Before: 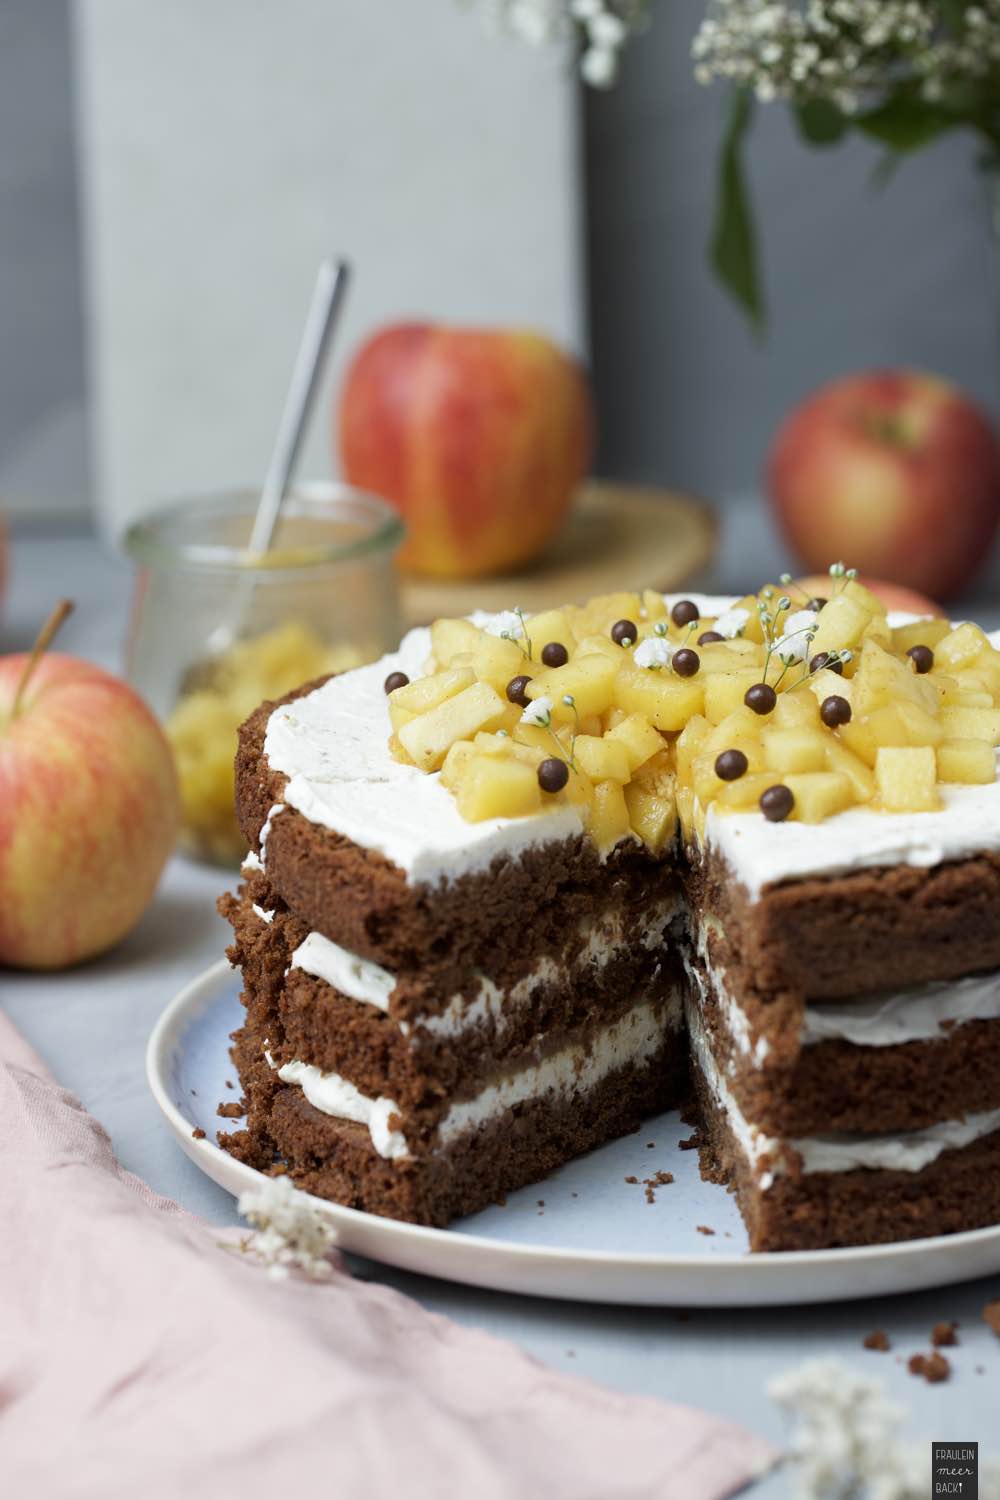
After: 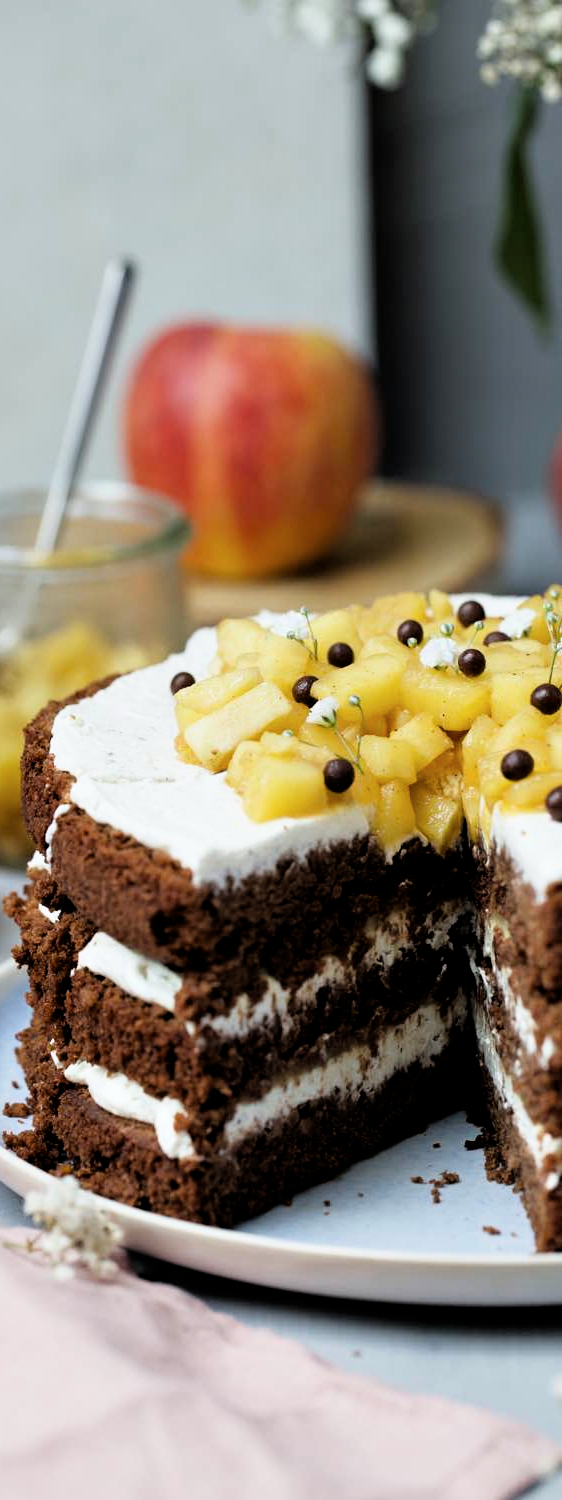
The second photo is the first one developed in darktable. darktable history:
contrast equalizer: octaves 7, y [[0.6 ×6], [0.55 ×6], [0 ×6], [0 ×6], [0 ×6]], mix 0.35
filmic rgb: black relative exposure -4.93 EV, white relative exposure 2.84 EV, hardness 3.72
contrast brightness saturation: saturation -0.05
crop: left 21.496%, right 22.254%
